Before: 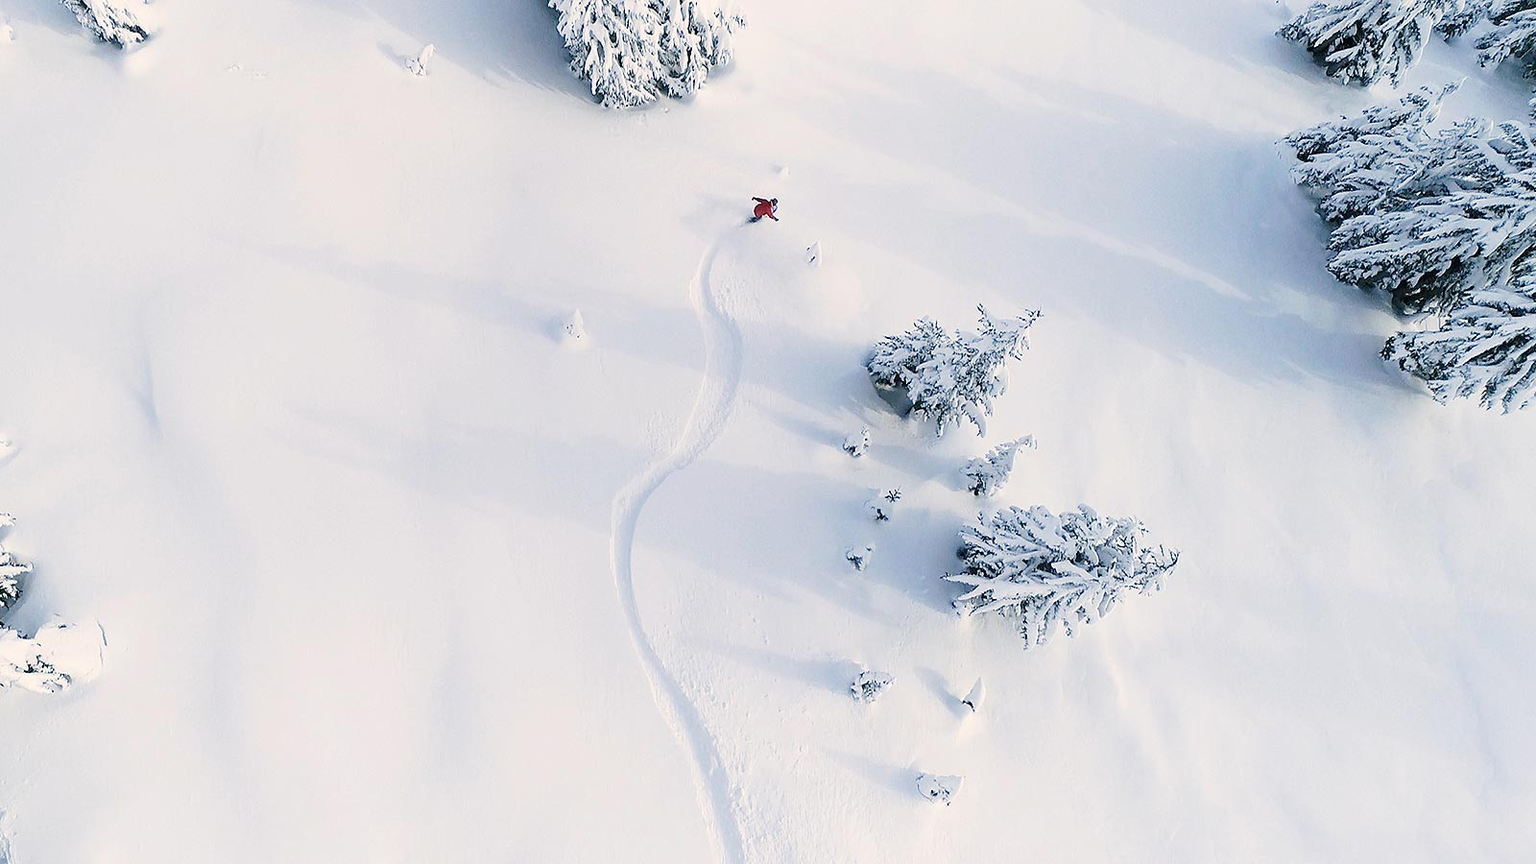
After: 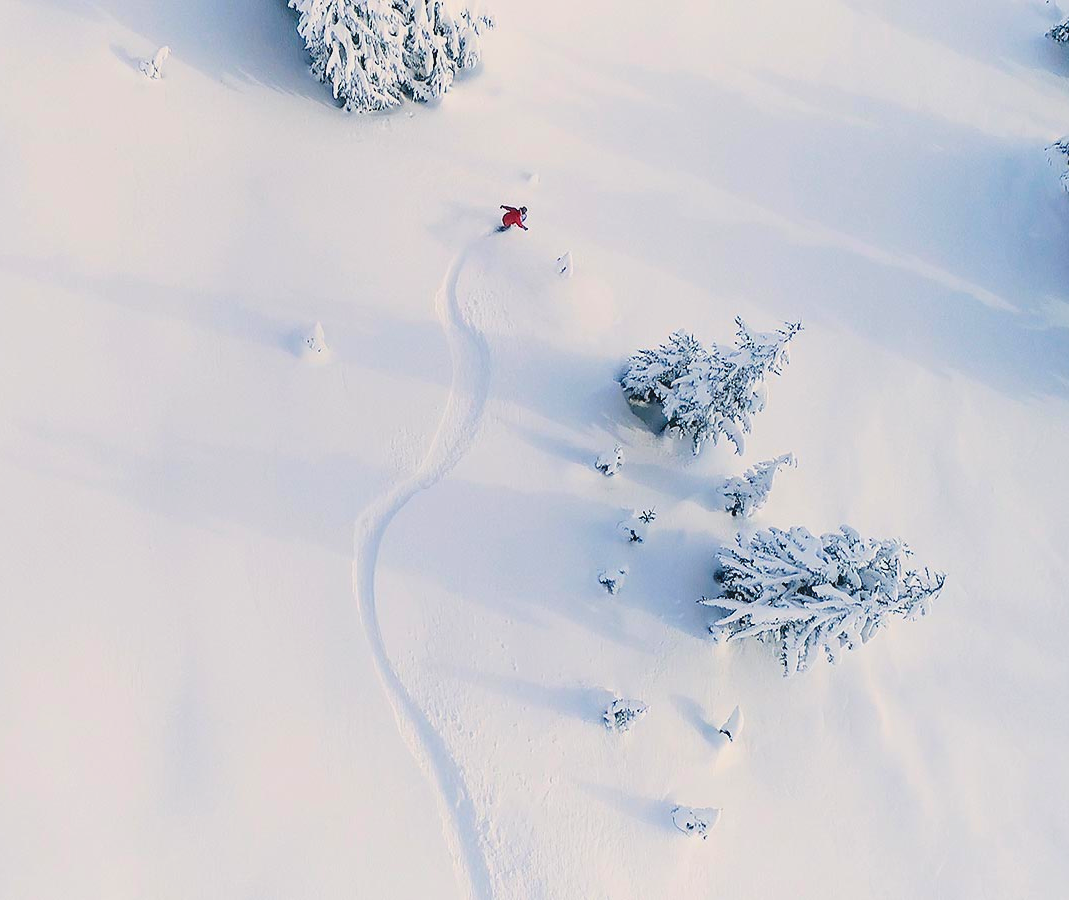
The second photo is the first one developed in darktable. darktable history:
color balance rgb: perceptual saturation grading › global saturation 20%, global vibrance 20%
crop and rotate: left 17.732%, right 15.423%
contrast brightness saturation: contrast -0.11
